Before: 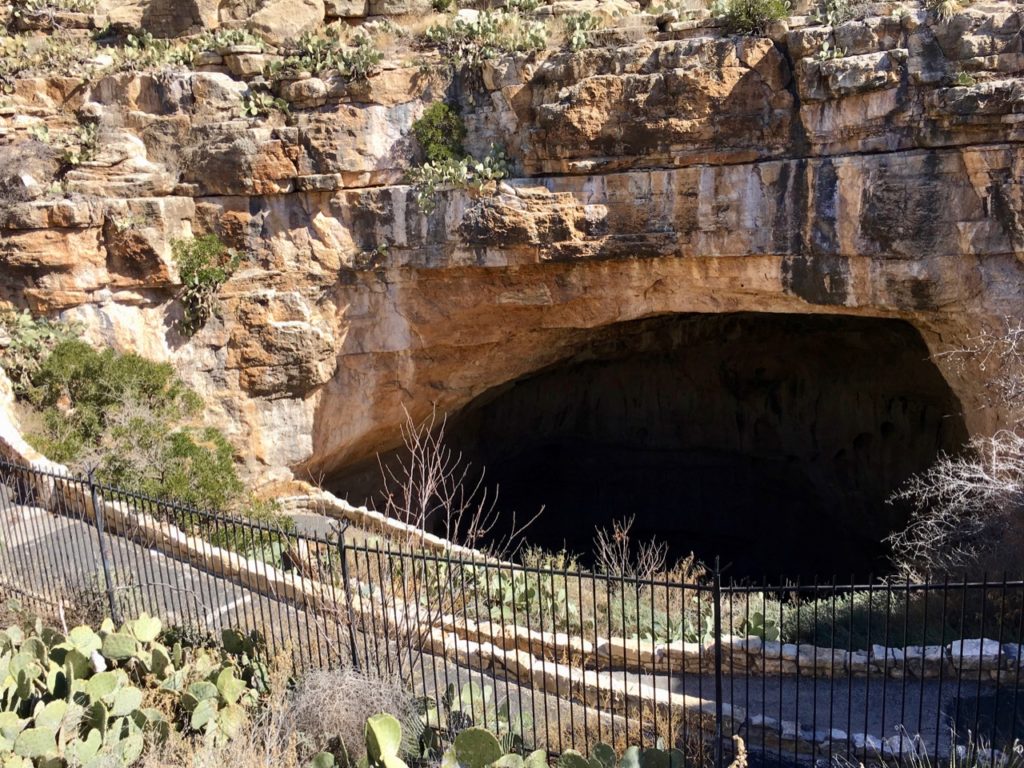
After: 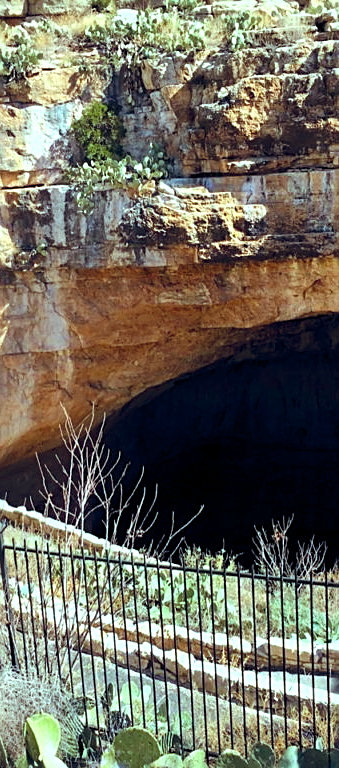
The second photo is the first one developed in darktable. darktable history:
crop: left 33.383%, right 33.488%
sharpen: amount 0.494
tone equalizer: -8 EV -0.438 EV, -7 EV -0.419 EV, -6 EV -0.294 EV, -5 EV -0.248 EV, -3 EV 0.218 EV, -2 EV 0.335 EV, -1 EV 0.405 EV, +0 EV 0.403 EV, mask exposure compensation -0.506 EV
color balance rgb: highlights gain › chroma 4.084%, highlights gain › hue 202.91°, global offset › chroma 0.126%, global offset › hue 254.28°, perceptual saturation grading › global saturation 25.316%, global vibrance 14.961%
